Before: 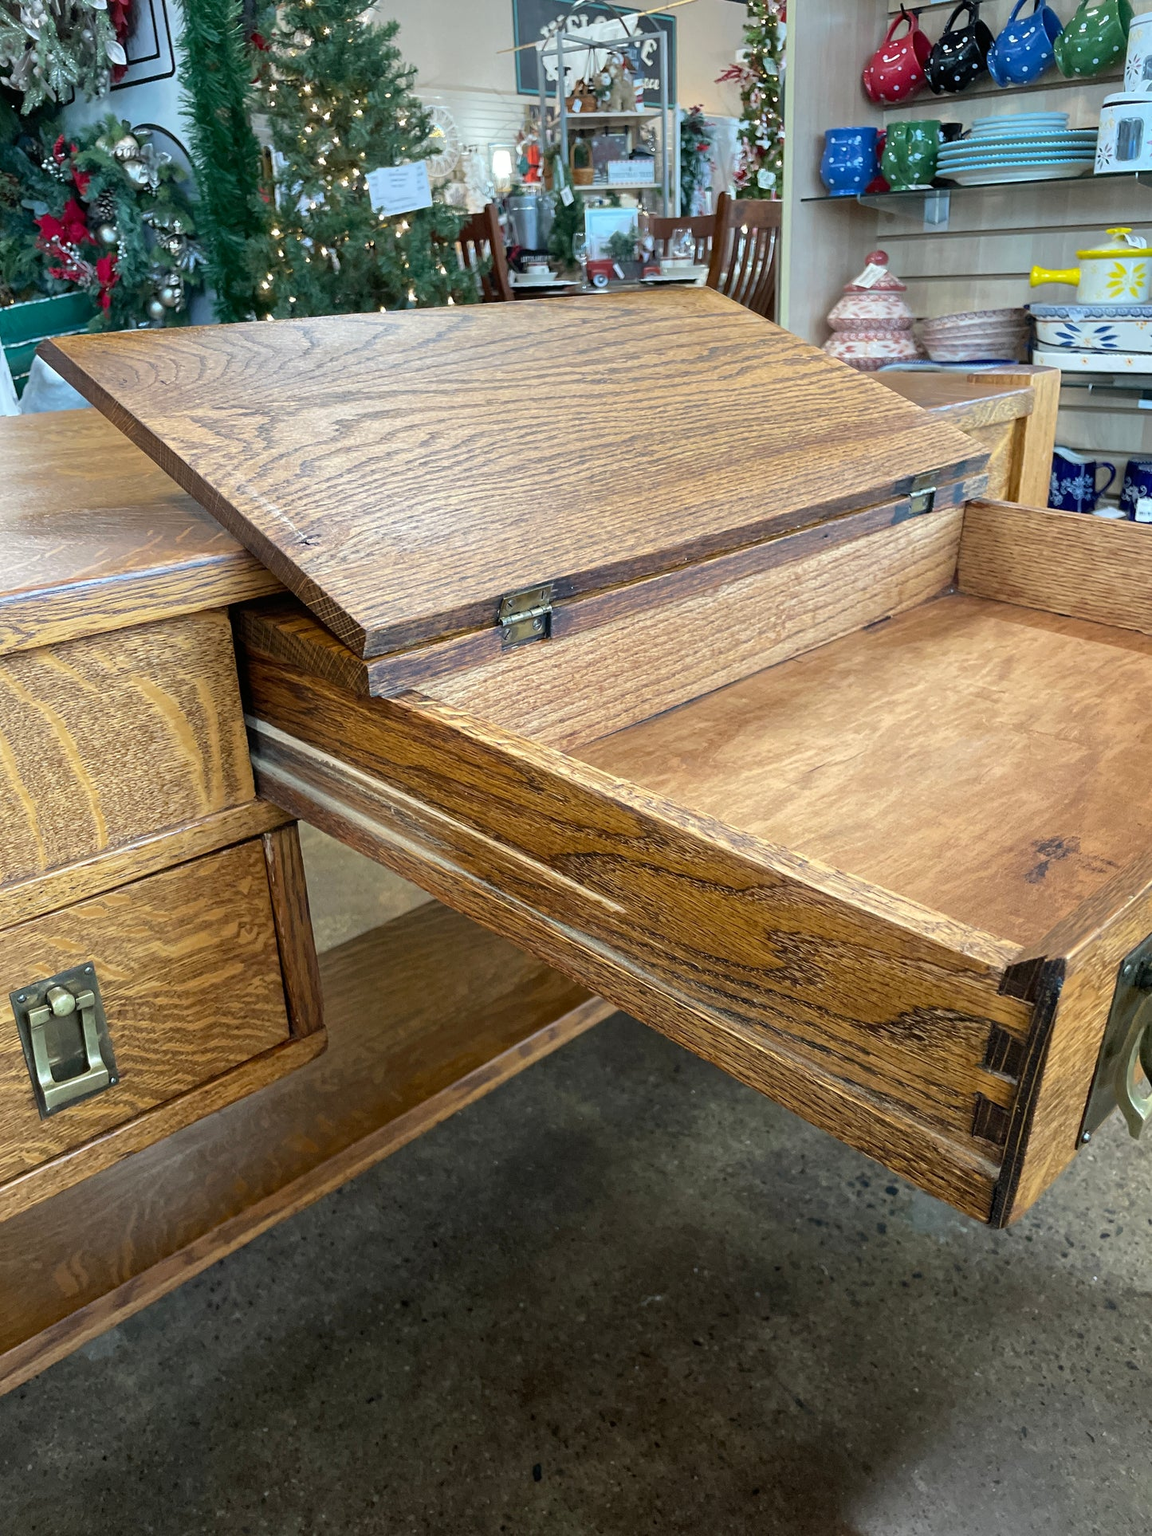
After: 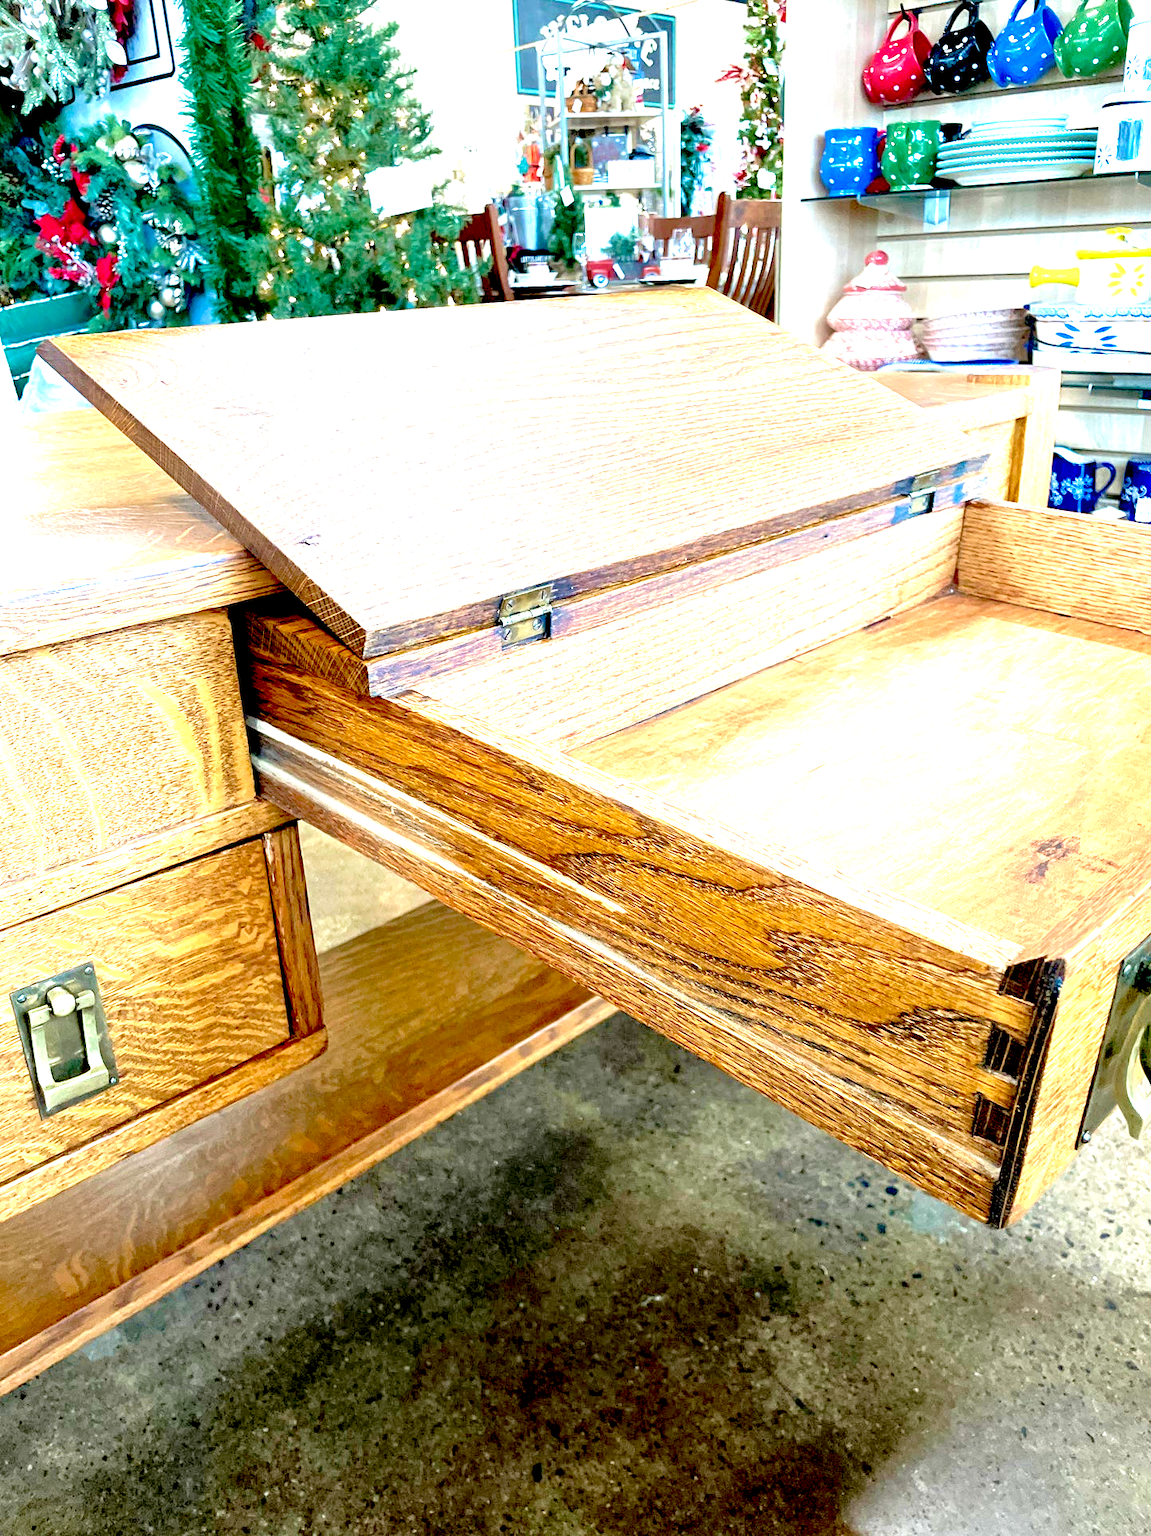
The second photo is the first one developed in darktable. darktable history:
exposure: black level correction 0.016, exposure 1.774 EV, compensate highlight preservation false
velvia: on, module defaults
color zones: curves: ch1 [(0.25, 0.5) (0.747, 0.71)]
tone equalizer: -8 EV 0.001 EV, -7 EV -0.004 EV, -6 EV 0.009 EV, -5 EV 0.032 EV, -4 EV 0.276 EV, -3 EV 0.644 EV, -2 EV 0.584 EV, -1 EV 0.187 EV, +0 EV 0.024 EV
